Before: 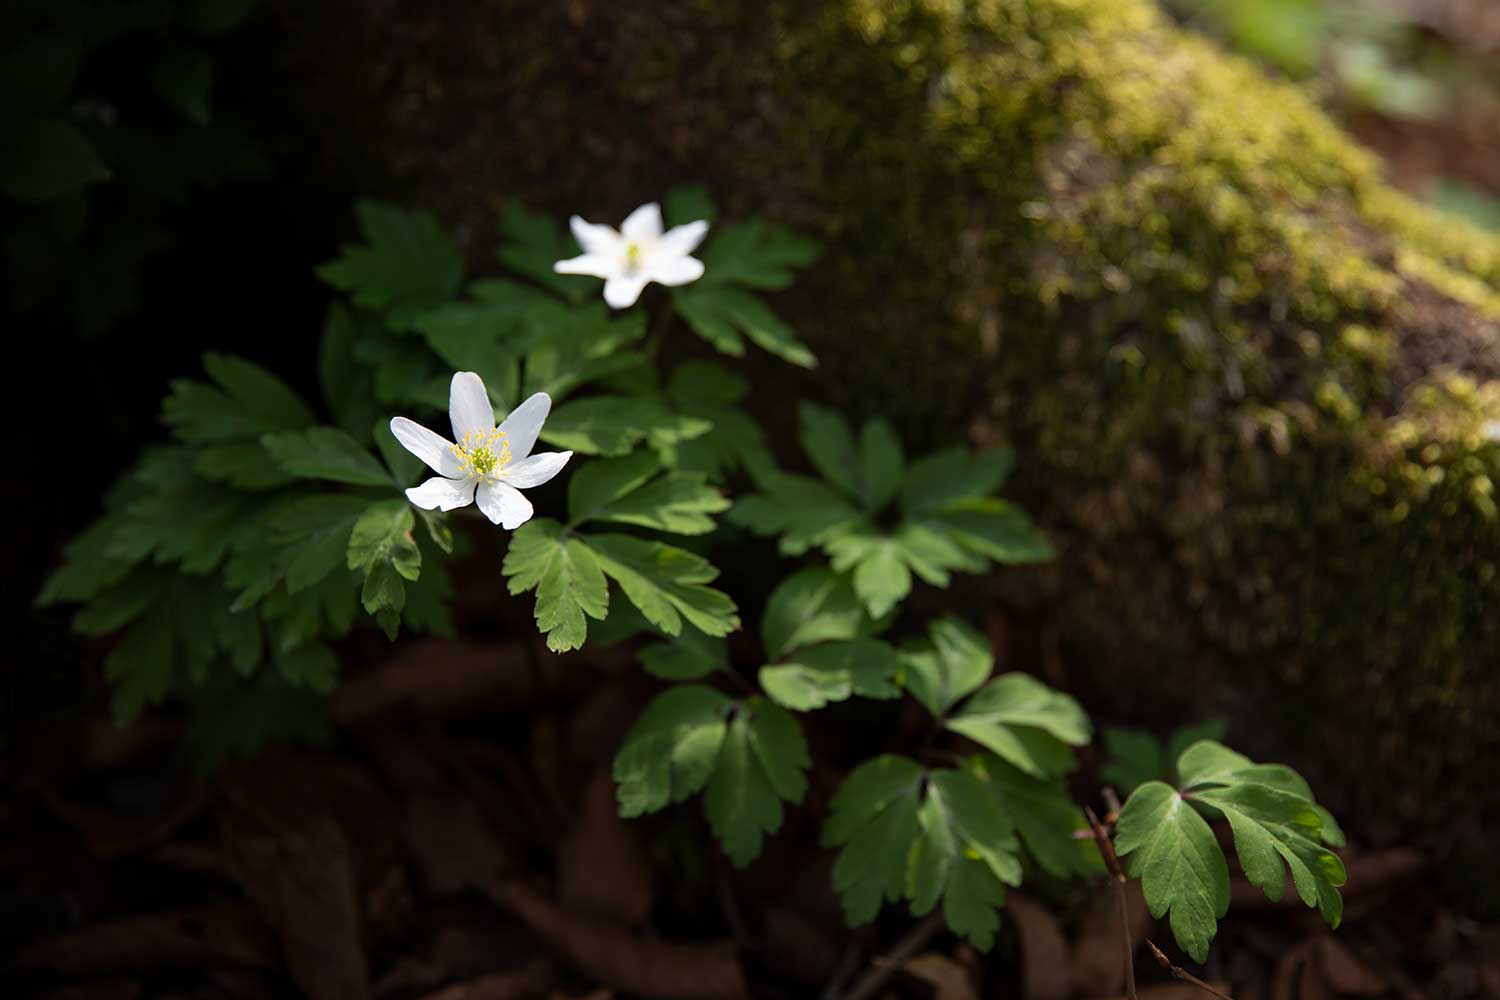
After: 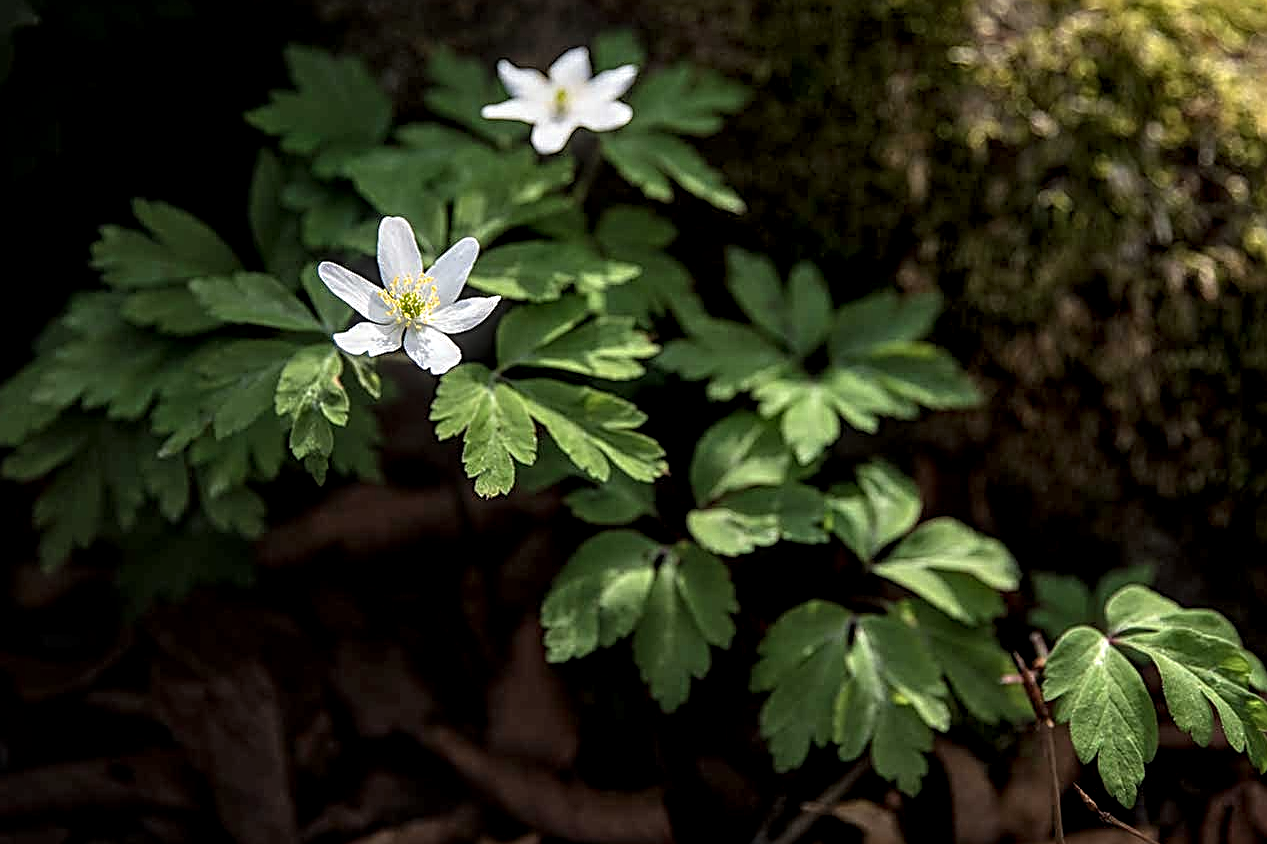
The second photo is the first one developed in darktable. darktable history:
crop and rotate: left 4.842%, top 15.51%, right 10.668%
sharpen: radius 2.676, amount 0.669
local contrast: highlights 0%, shadows 0%, detail 182%
